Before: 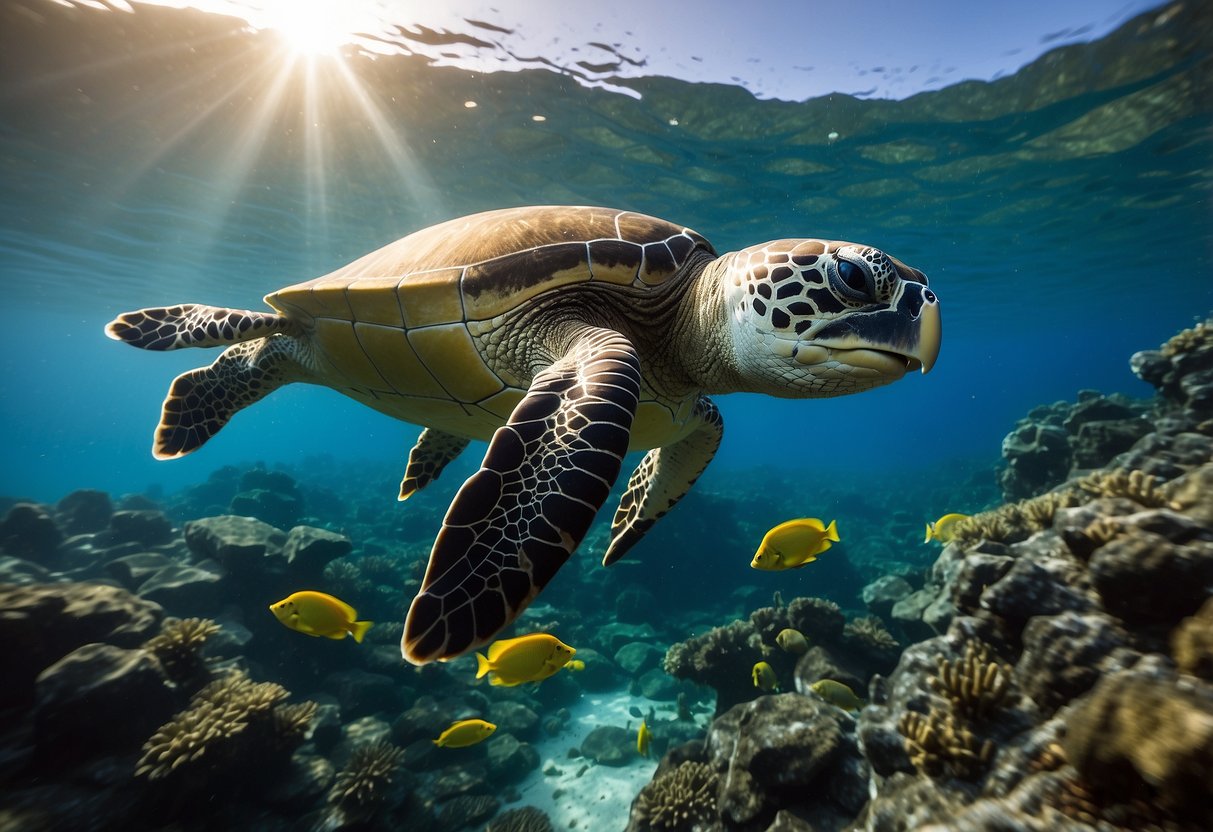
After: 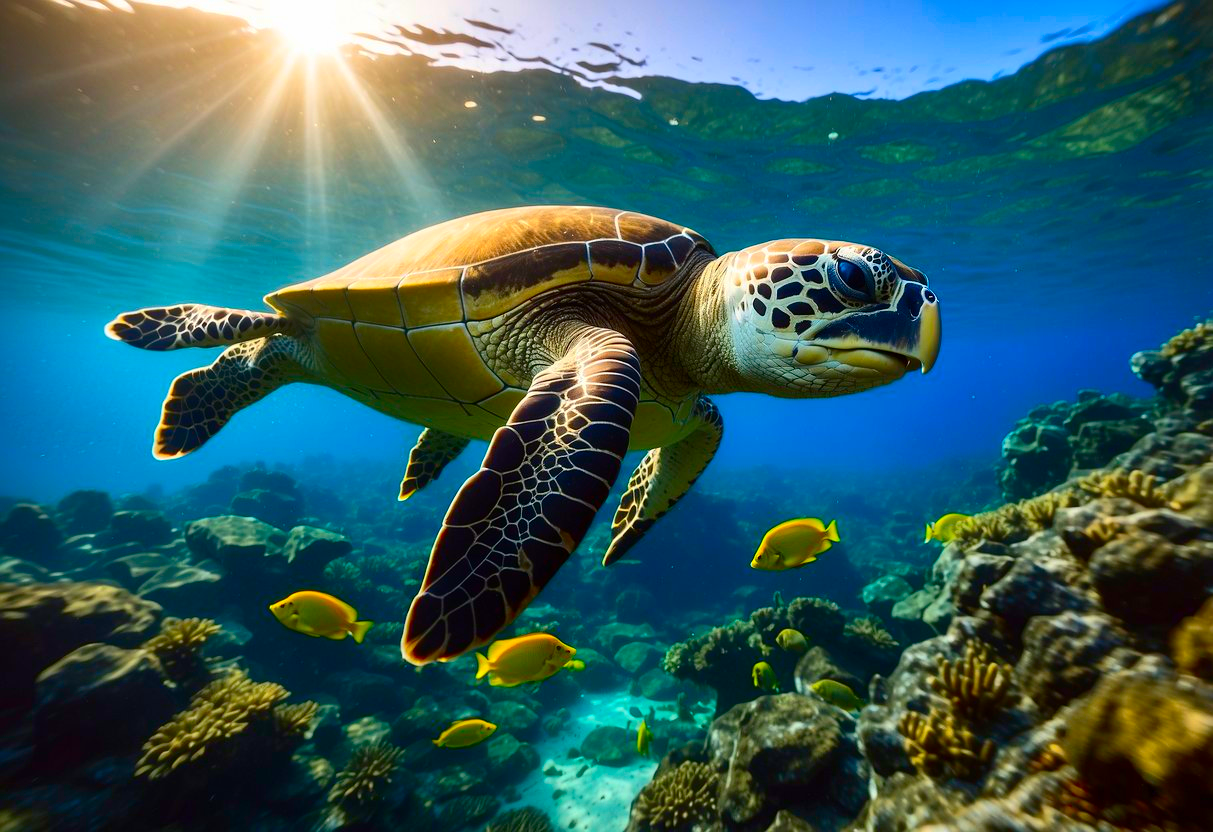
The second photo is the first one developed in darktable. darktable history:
contrast brightness saturation: contrast 0.256, brightness 0.019, saturation 0.885
shadows and highlights: highlights color adjustment 32.18%
